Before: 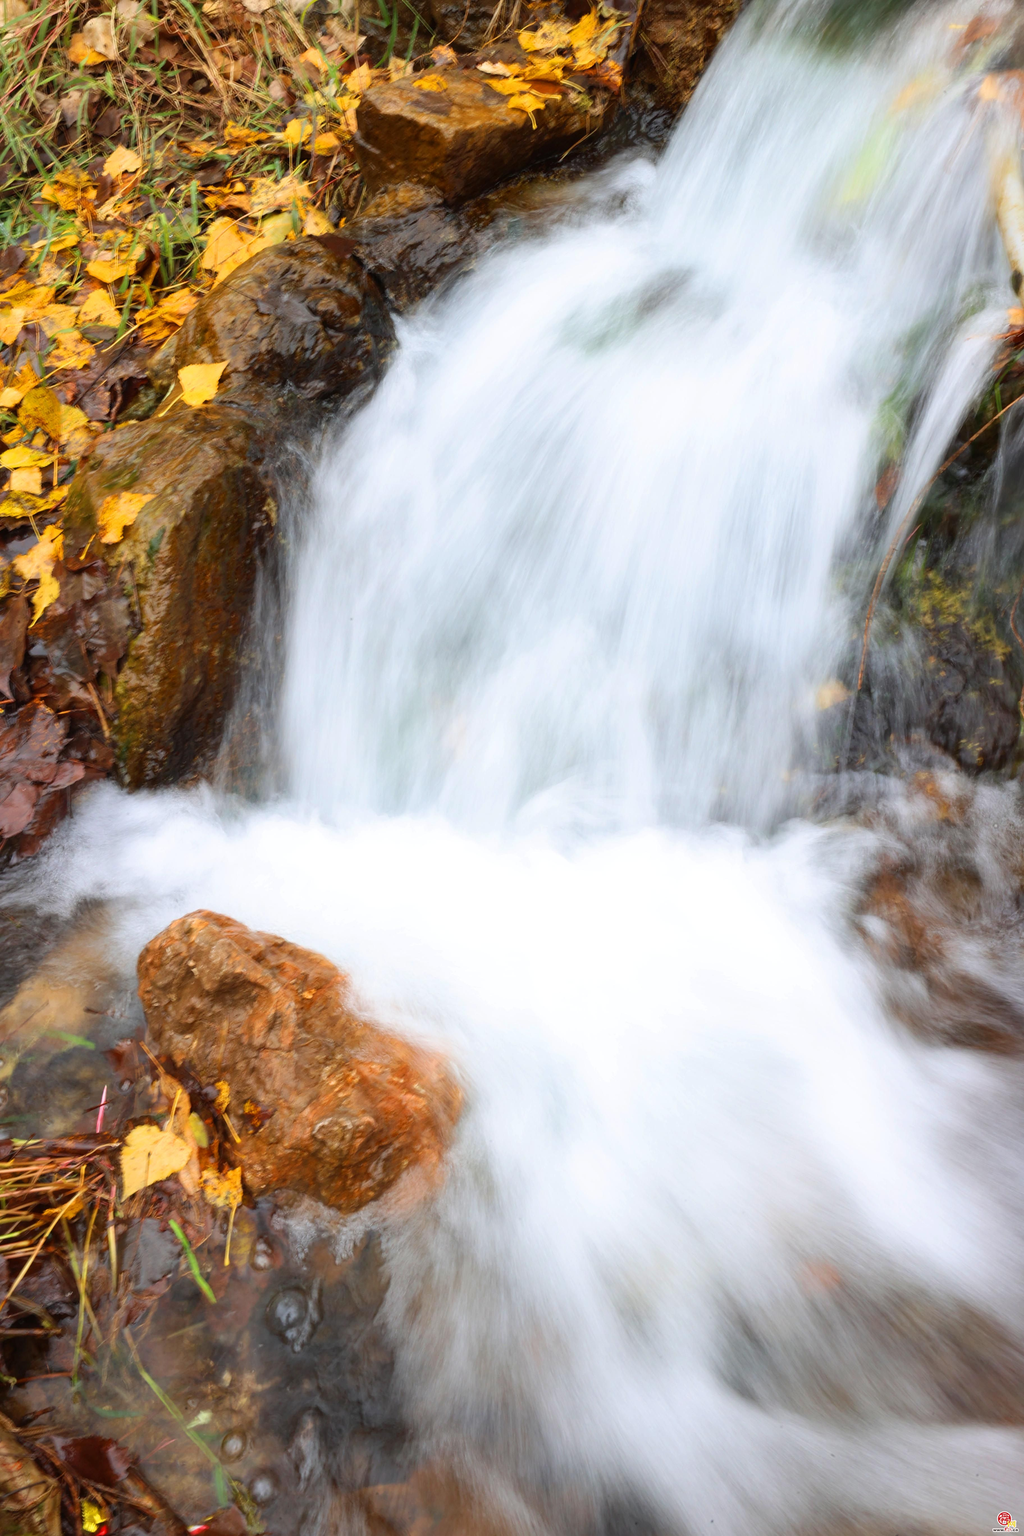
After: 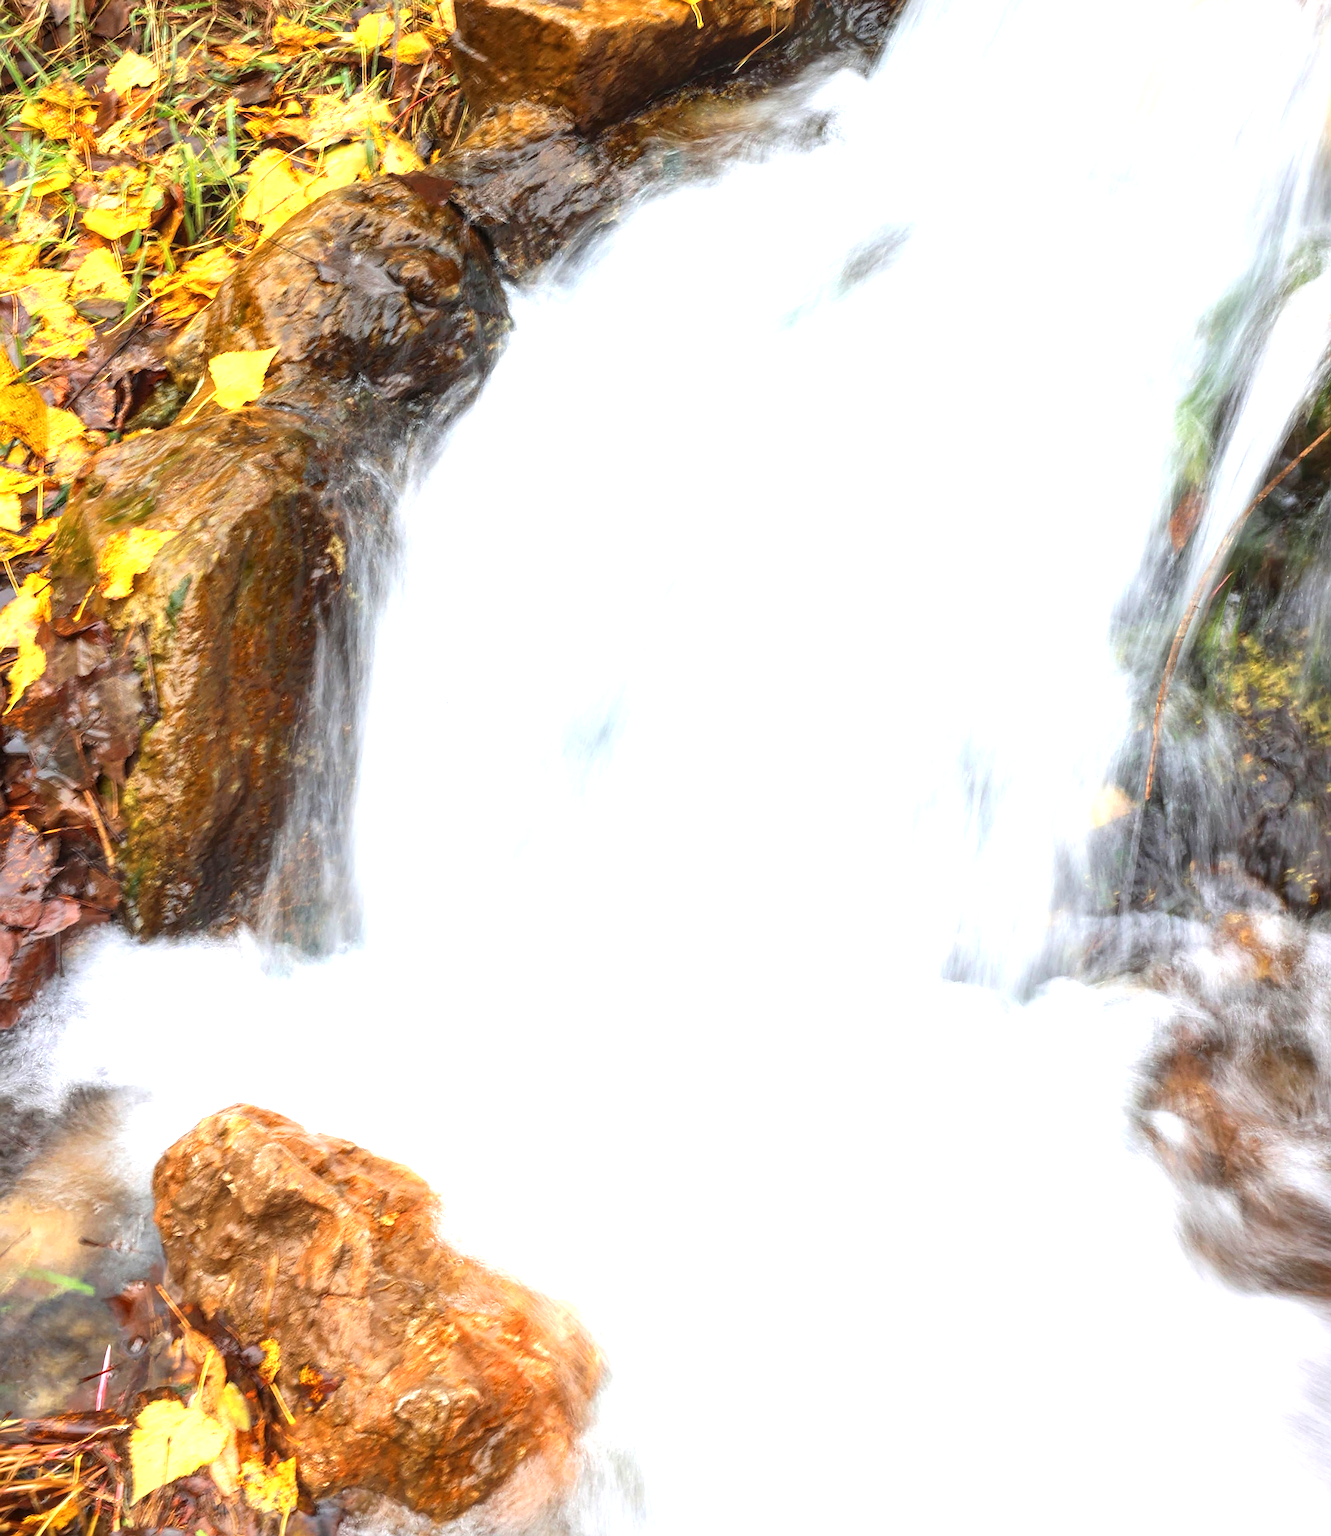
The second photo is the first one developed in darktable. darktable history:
exposure: exposure 0.947 EV, compensate highlight preservation false
crop: left 2.615%, top 7.123%, right 2.995%, bottom 20.287%
local contrast: on, module defaults
sharpen: on, module defaults
